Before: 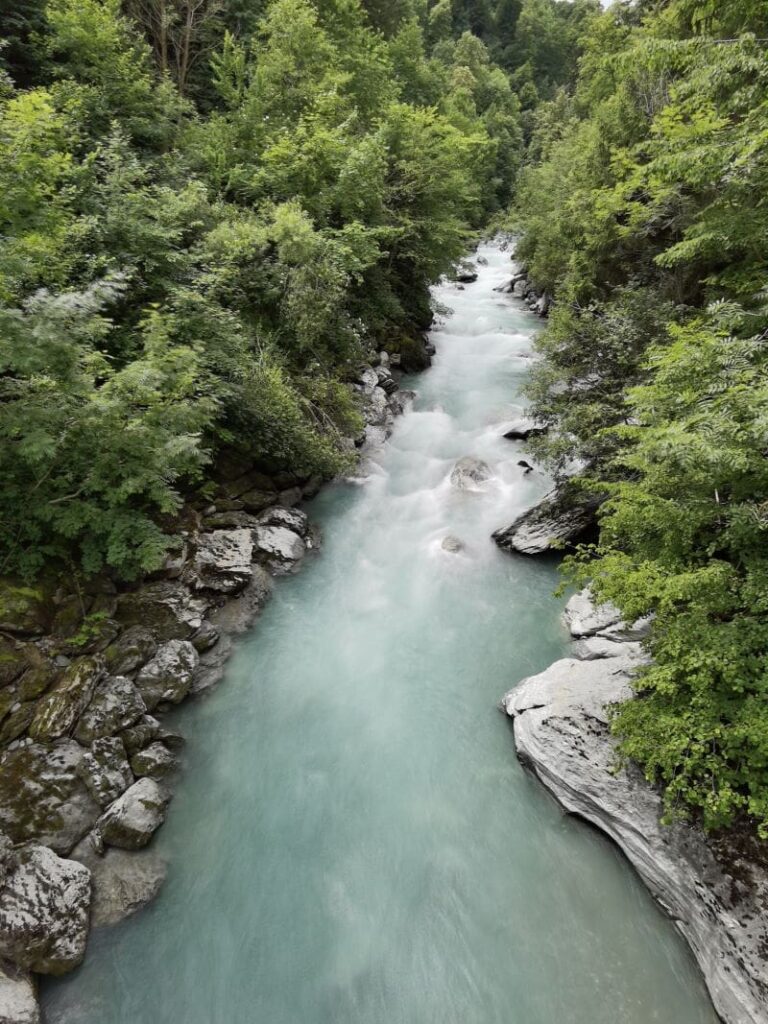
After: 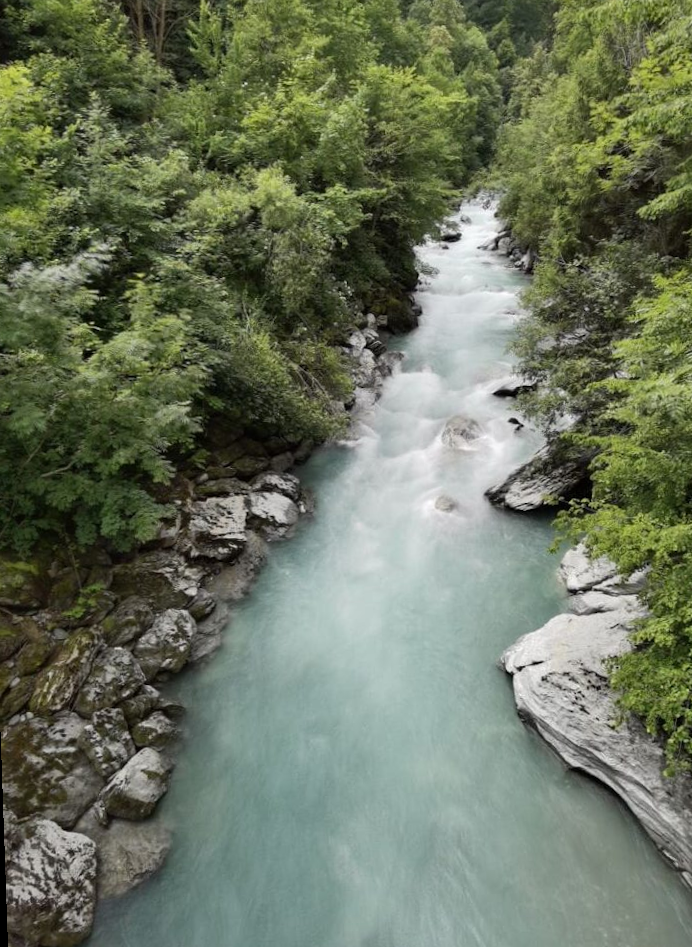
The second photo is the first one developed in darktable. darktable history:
crop and rotate: left 1.088%, right 8.807%
rotate and perspective: rotation -2°, crop left 0.022, crop right 0.978, crop top 0.049, crop bottom 0.951
